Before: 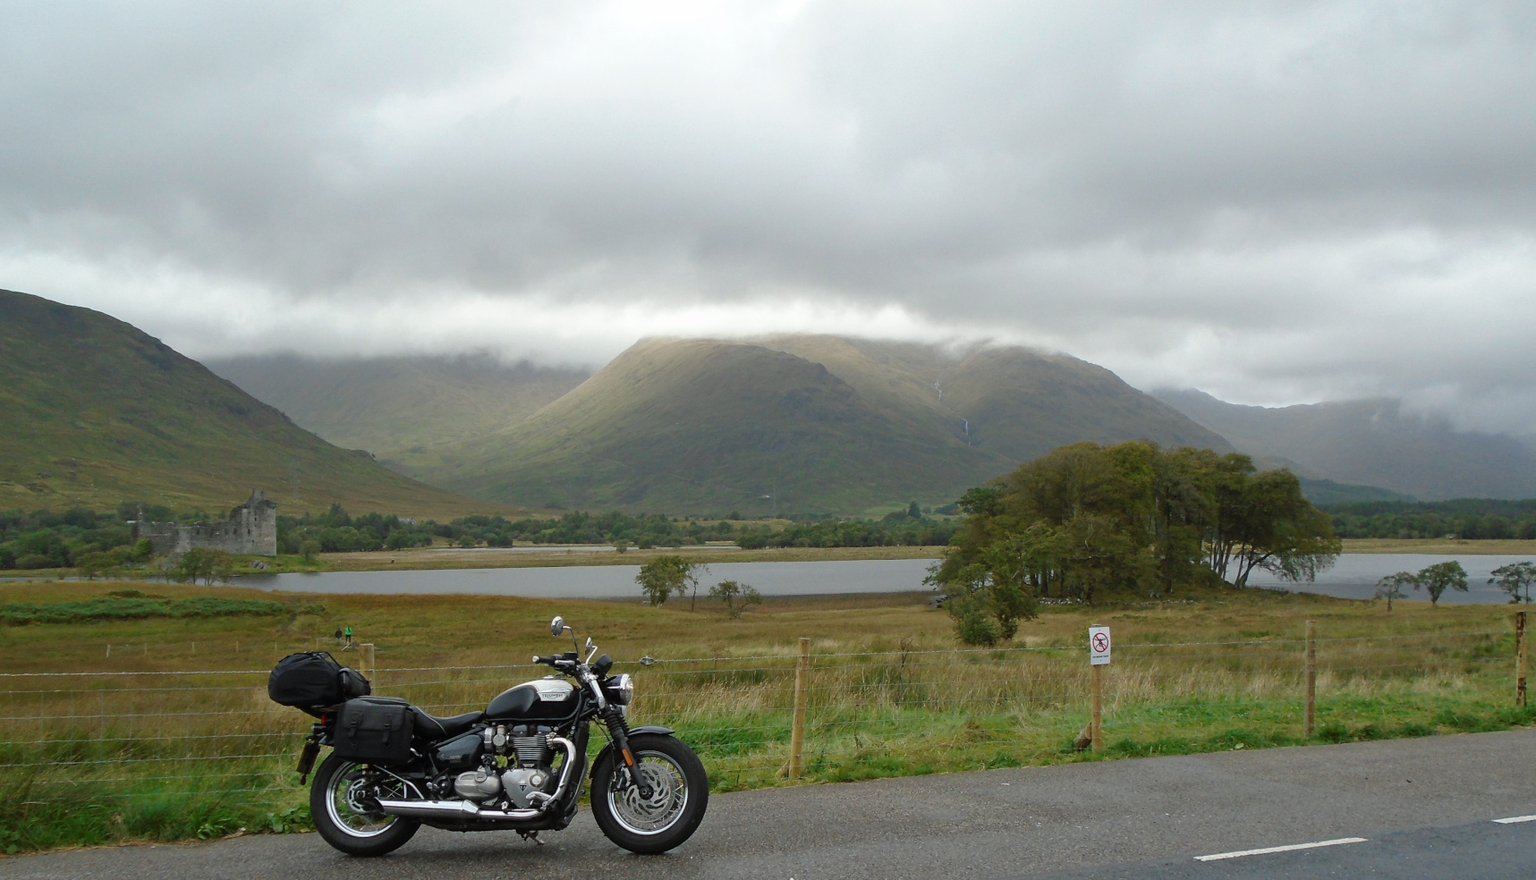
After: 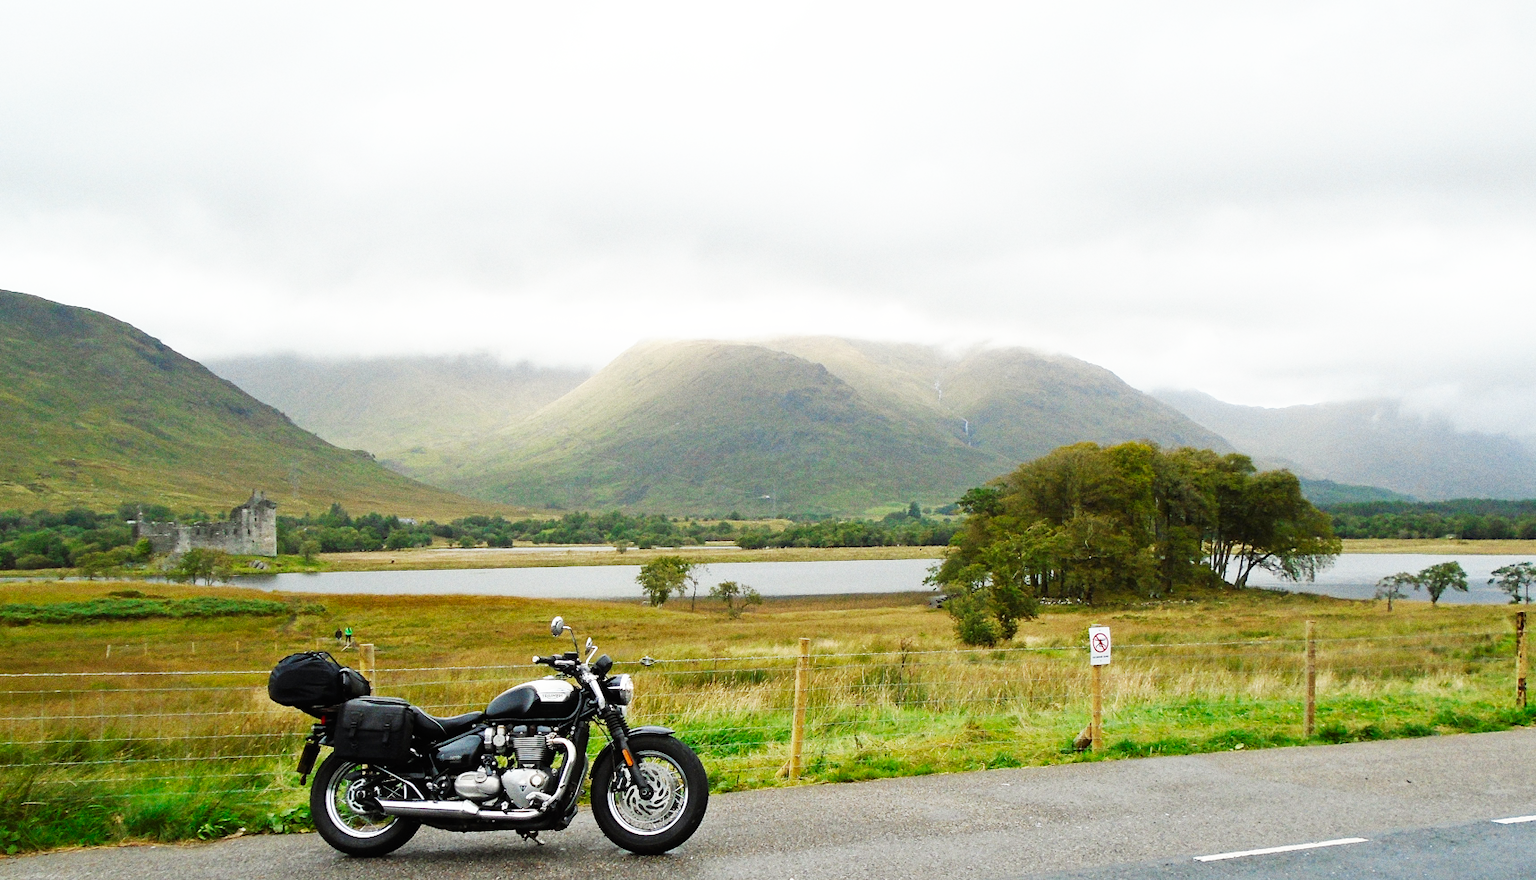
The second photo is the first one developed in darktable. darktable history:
base curve: curves: ch0 [(0, 0) (0.007, 0.004) (0.027, 0.03) (0.046, 0.07) (0.207, 0.54) (0.442, 0.872) (0.673, 0.972) (1, 1)], preserve colors none
color calibration: x 0.342, y 0.355, temperature 5146 K
grain: coarseness 0.09 ISO
